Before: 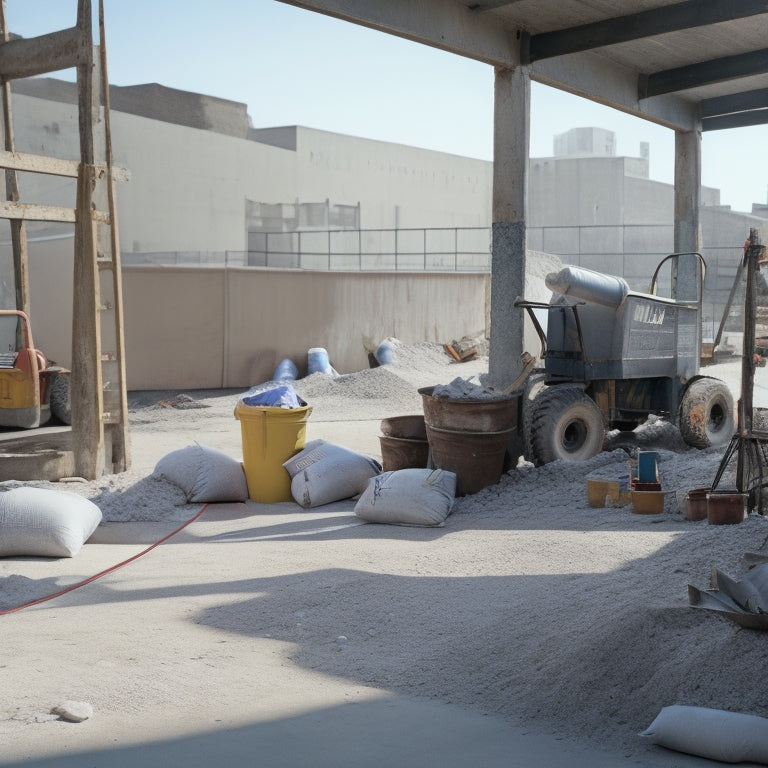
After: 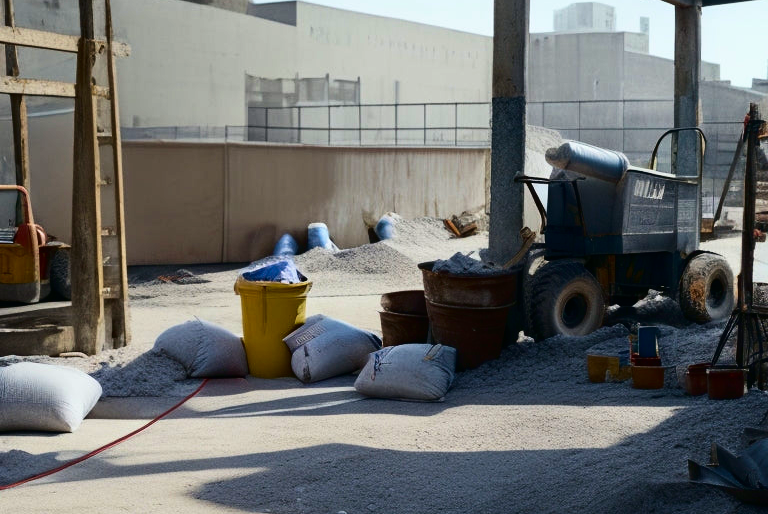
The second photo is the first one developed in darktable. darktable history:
crop: top 16.289%, bottom 16.776%
tone curve: curves: ch0 [(0, 0) (0.153, 0.06) (1, 1)], color space Lab, independent channels, preserve colors none
color balance rgb: shadows lift › luminance -5.385%, shadows lift › chroma 1.192%, shadows lift › hue 218.55°, global offset › luminance 0.517%, perceptual saturation grading › global saturation 25.663%
contrast brightness saturation: contrast 0.196, brightness -0.111, saturation 0.095
velvia: on, module defaults
